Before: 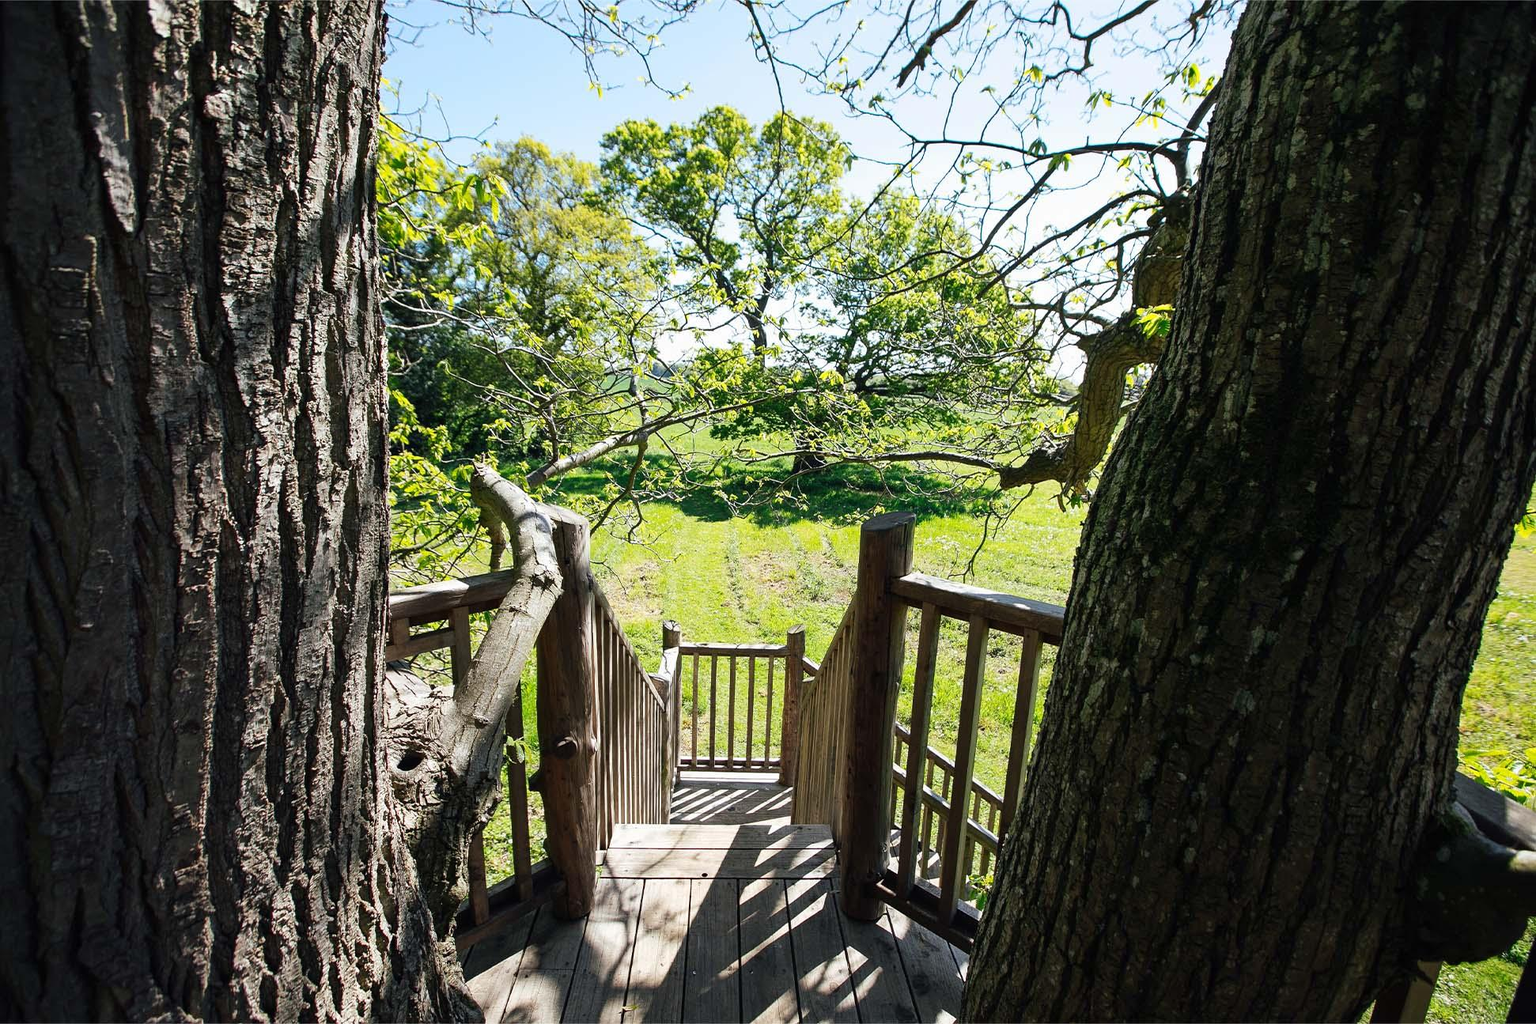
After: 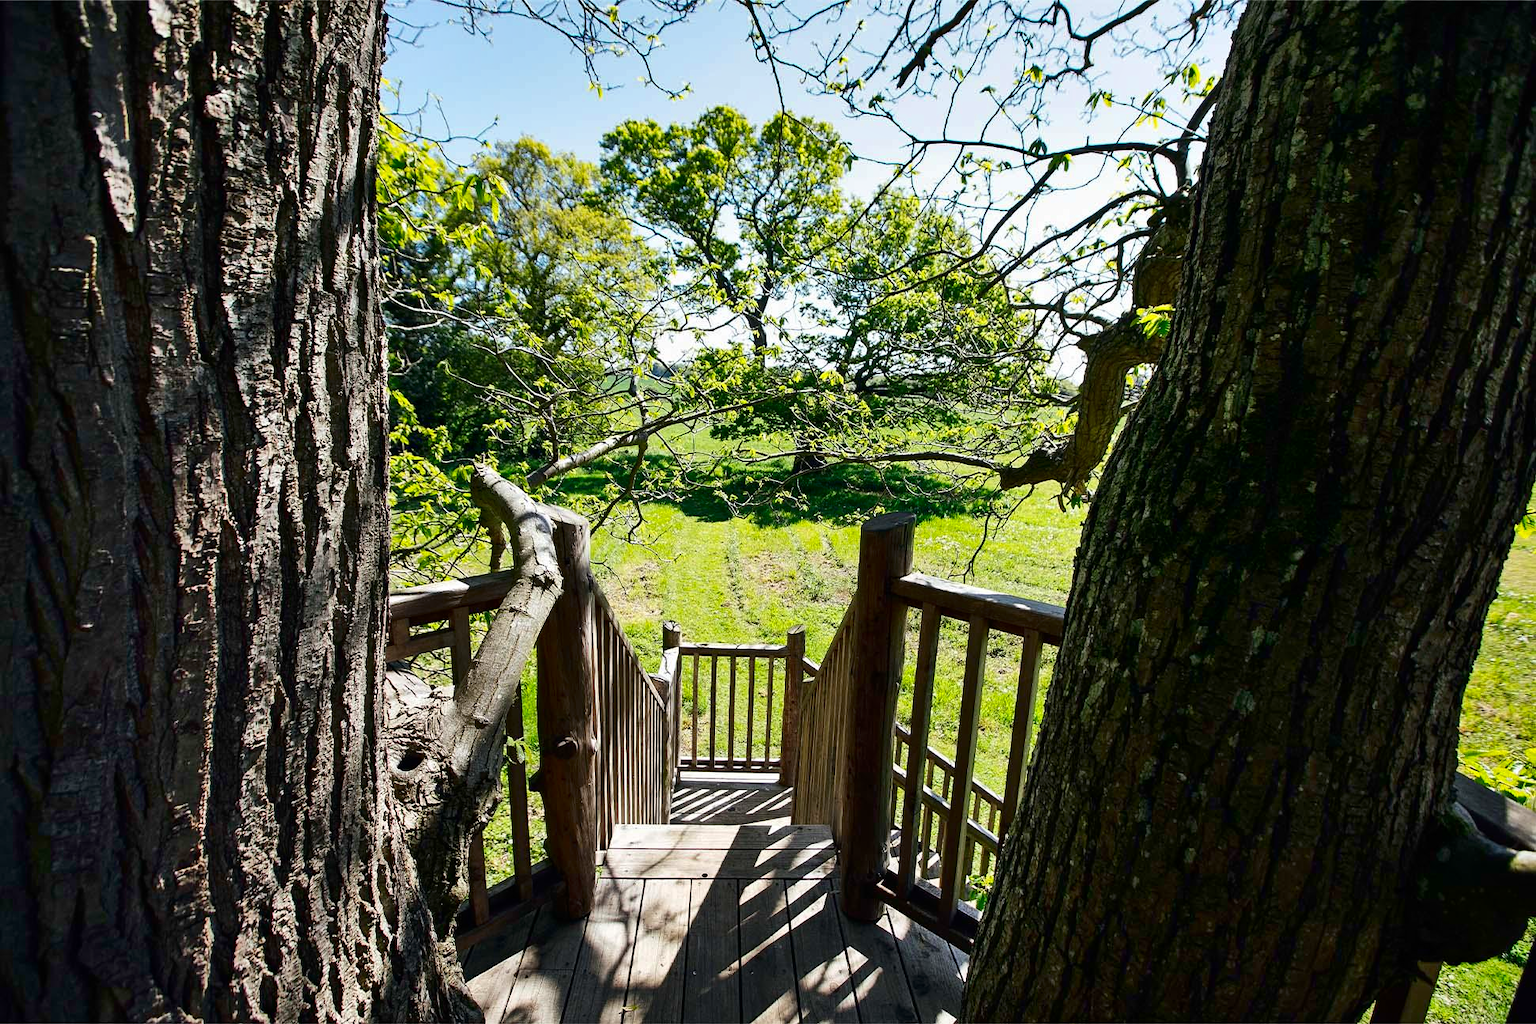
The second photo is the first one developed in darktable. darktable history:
tone equalizer: on, module defaults
contrast brightness saturation: contrast 0.07, brightness -0.14, saturation 0.11
shadows and highlights: white point adjustment 0.05, highlights color adjustment 55.9%, soften with gaussian
